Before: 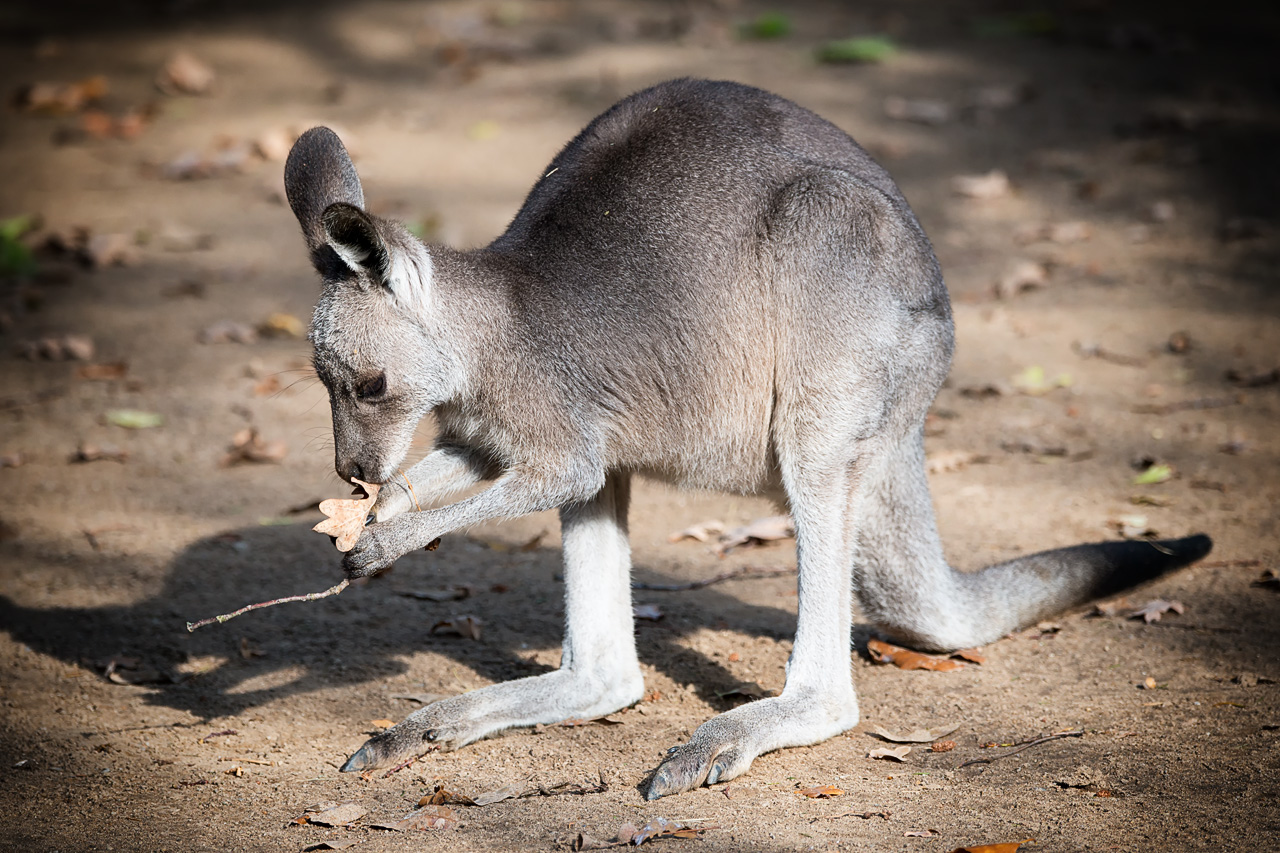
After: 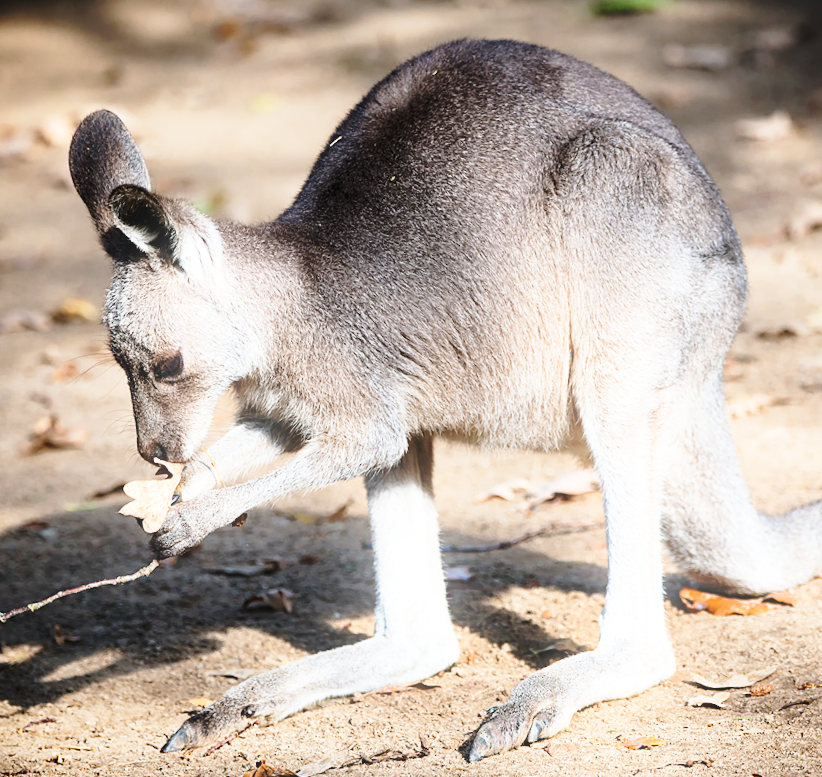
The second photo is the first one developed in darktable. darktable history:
bloom: size 9%, threshold 100%, strength 7%
crop and rotate: left 14.436%, right 18.898%
base curve: curves: ch0 [(0, 0) (0.036, 0.037) (0.121, 0.228) (0.46, 0.76) (0.859, 0.983) (1, 1)], preserve colors none
rotate and perspective: rotation -3.52°, crop left 0.036, crop right 0.964, crop top 0.081, crop bottom 0.919
